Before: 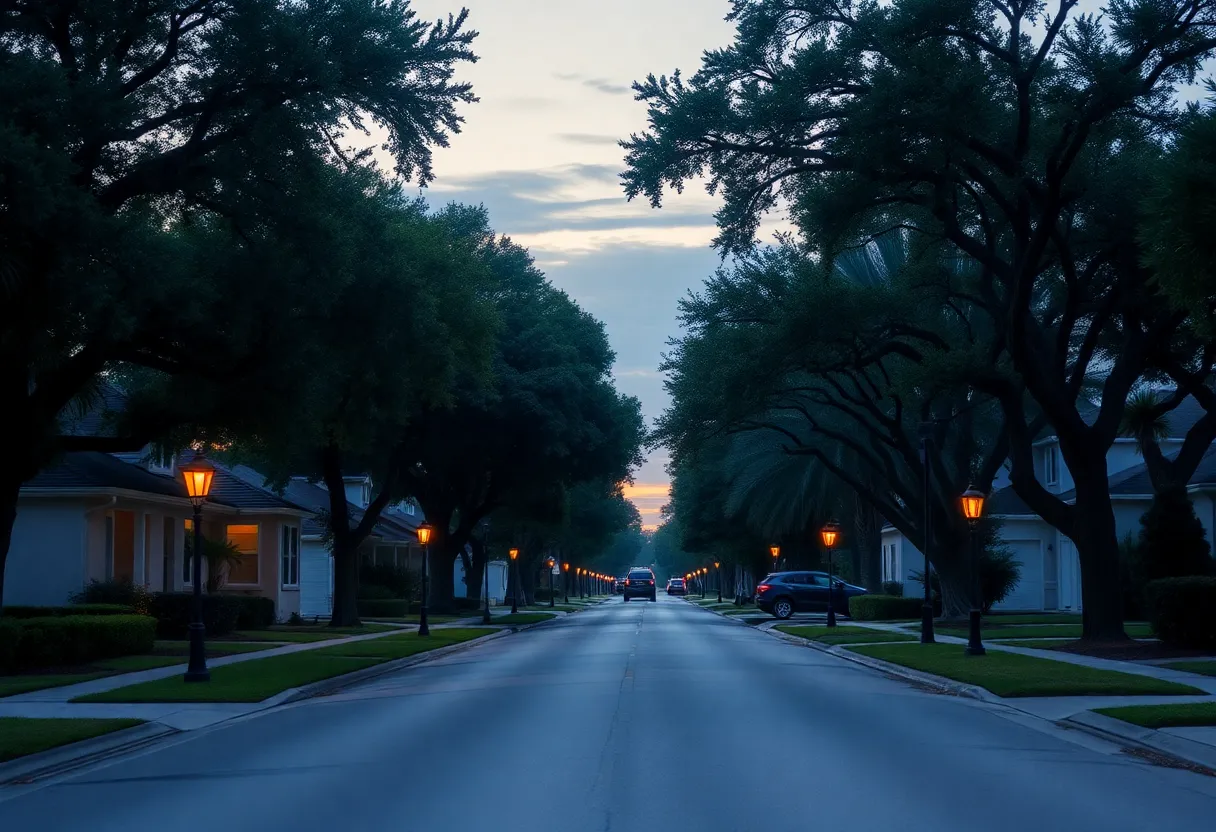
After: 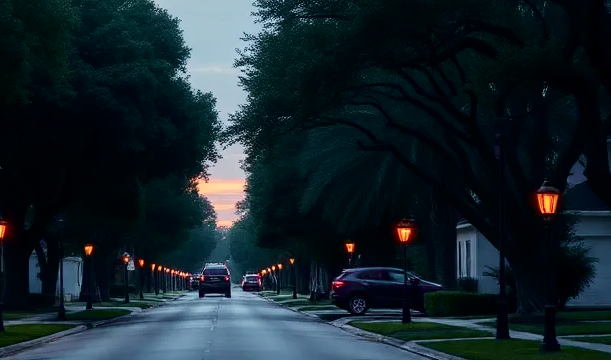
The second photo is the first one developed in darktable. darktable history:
tone curve: curves: ch0 [(0.003, 0) (0.066, 0.023) (0.149, 0.094) (0.264, 0.238) (0.395, 0.421) (0.517, 0.56) (0.688, 0.743) (0.813, 0.846) (1, 1)]; ch1 [(0, 0) (0.164, 0.115) (0.337, 0.332) (0.39, 0.398) (0.464, 0.461) (0.501, 0.5) (0.521, 0.535) (0.571, 0.588) (0.652, 0.681) (0.733, 0.749) (0.811, 0.796) (1, 1)]; ch2 [(0, 0) (0.337, 0.382) (0.464, 0.476) (0.501, 0.502) (0.527, 0.54) (0.556, 0.567) (0.6, 0.59) (0.687, 0.675) (1, 1)], color space Lab, independent channels, preserve colors none
crop: left 35.03%, top 36.625%, right 14.663%, bottom 20.057%
